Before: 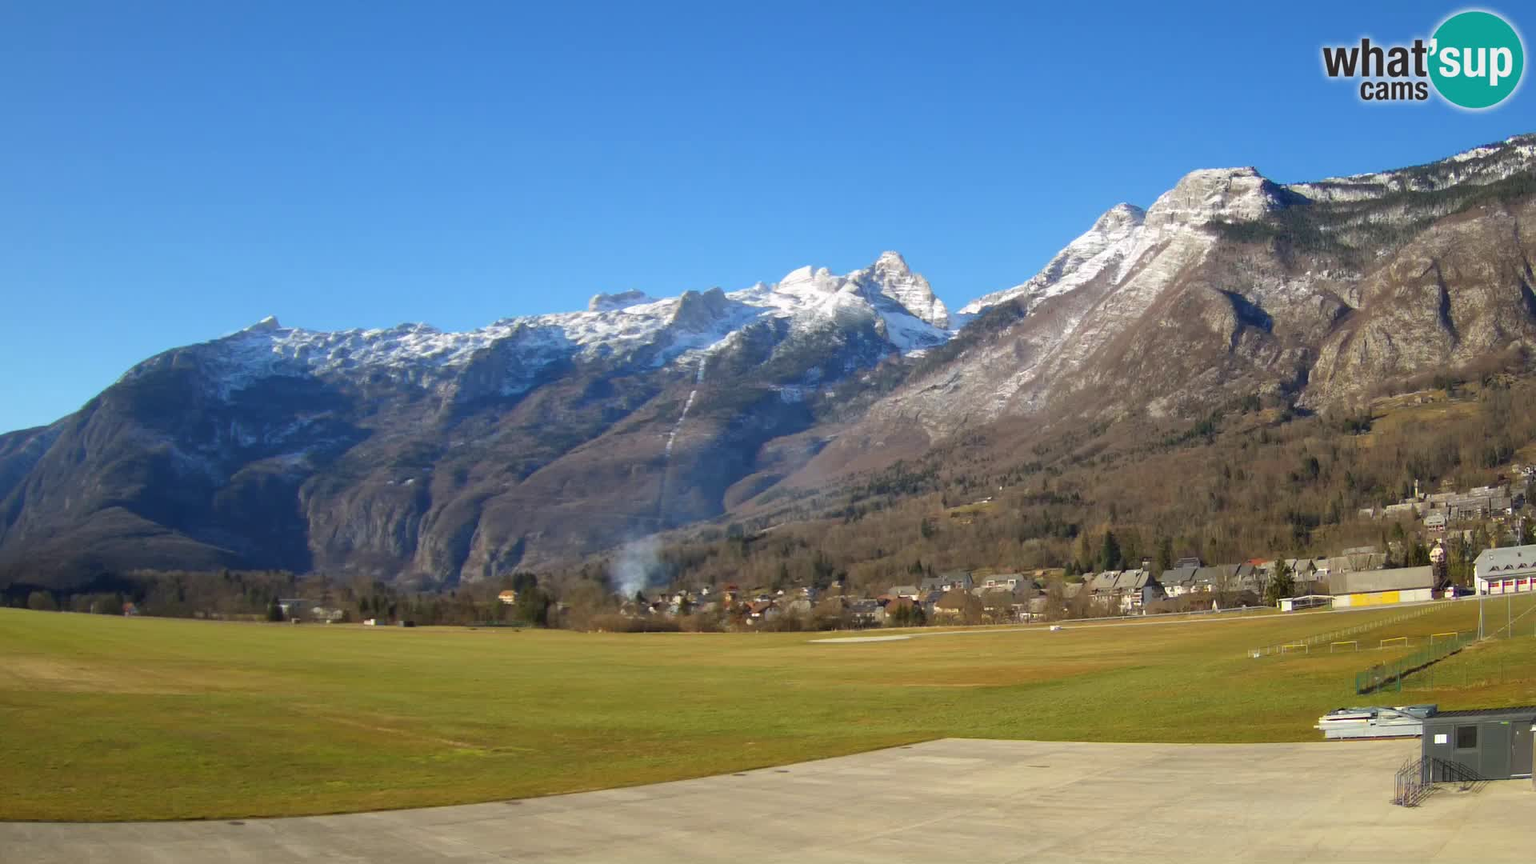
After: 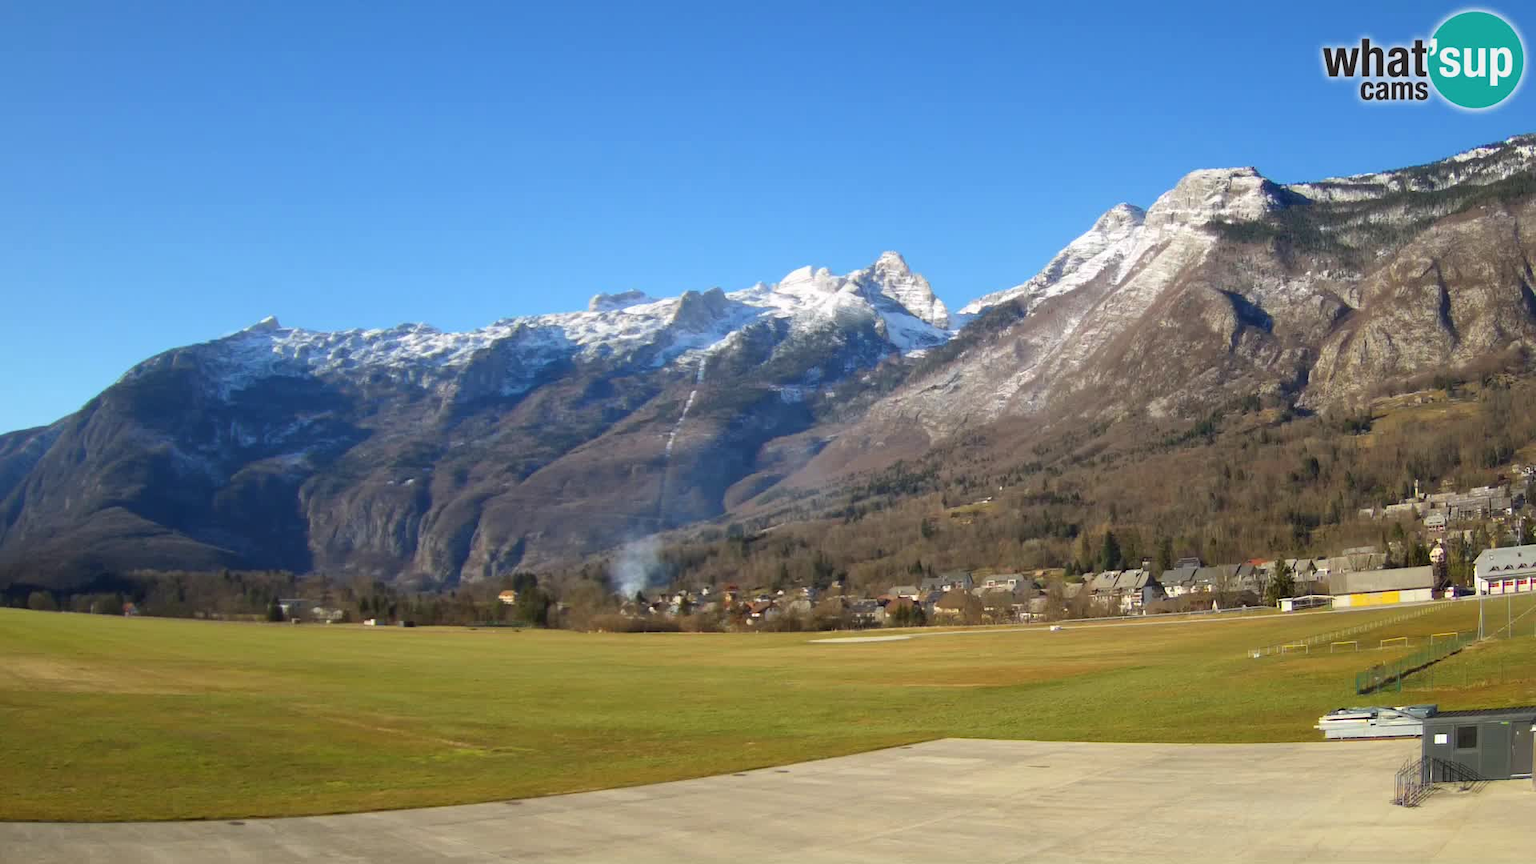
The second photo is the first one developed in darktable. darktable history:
contrast brightness saturation: contrast 0.101, brightness 0.021, saturation 0.016
